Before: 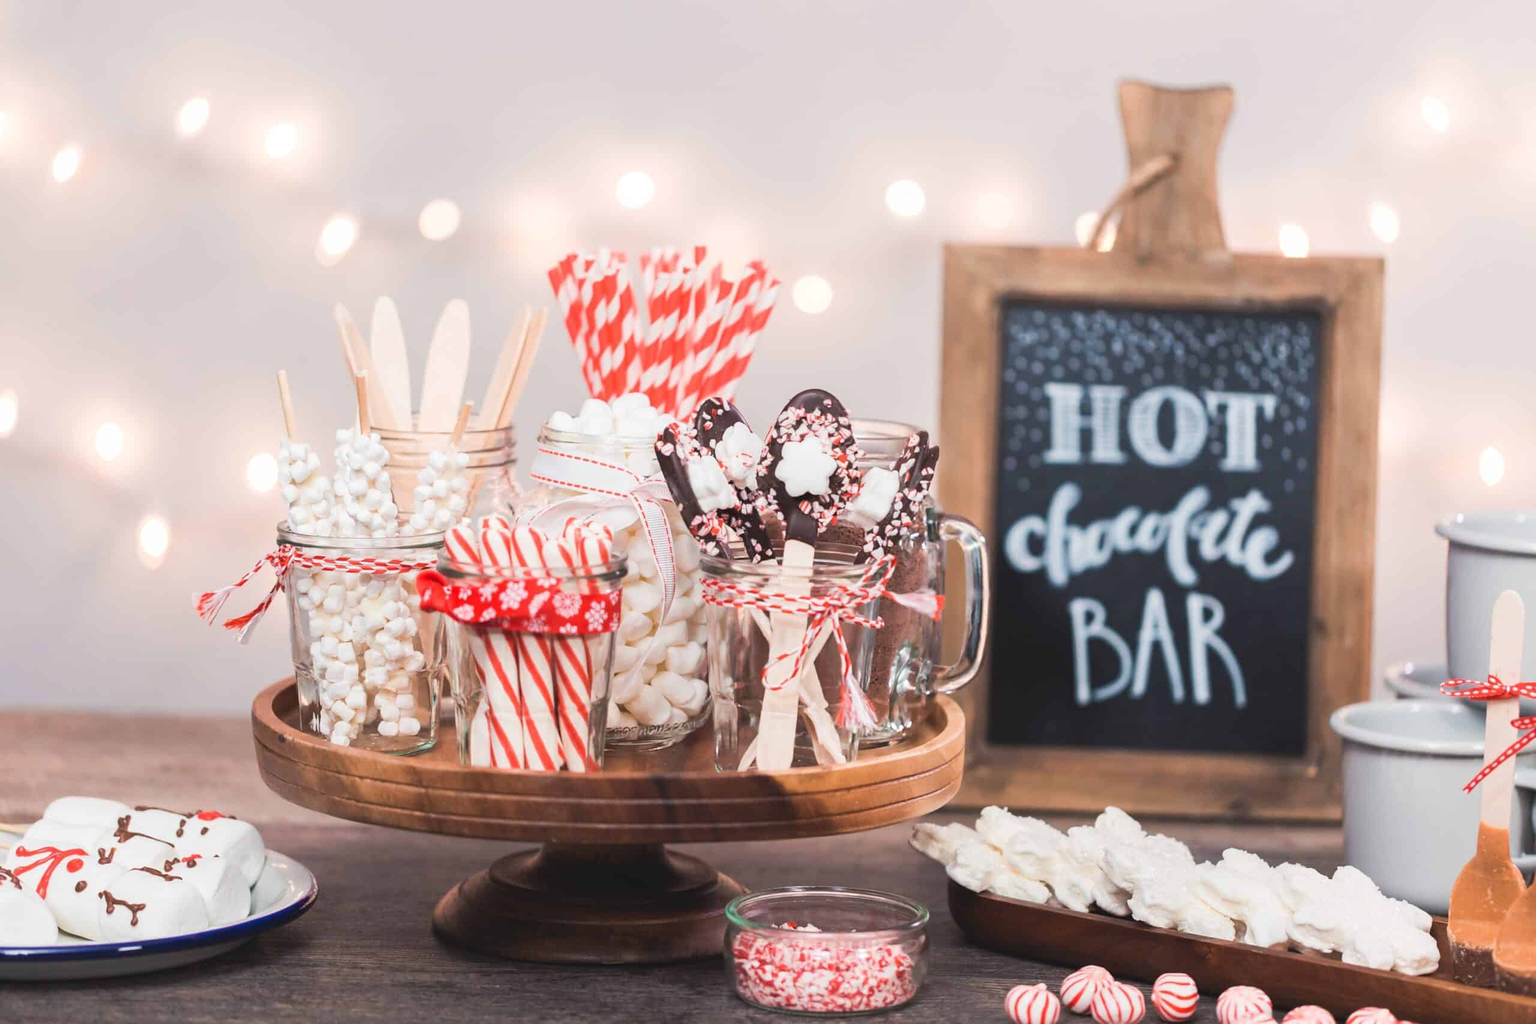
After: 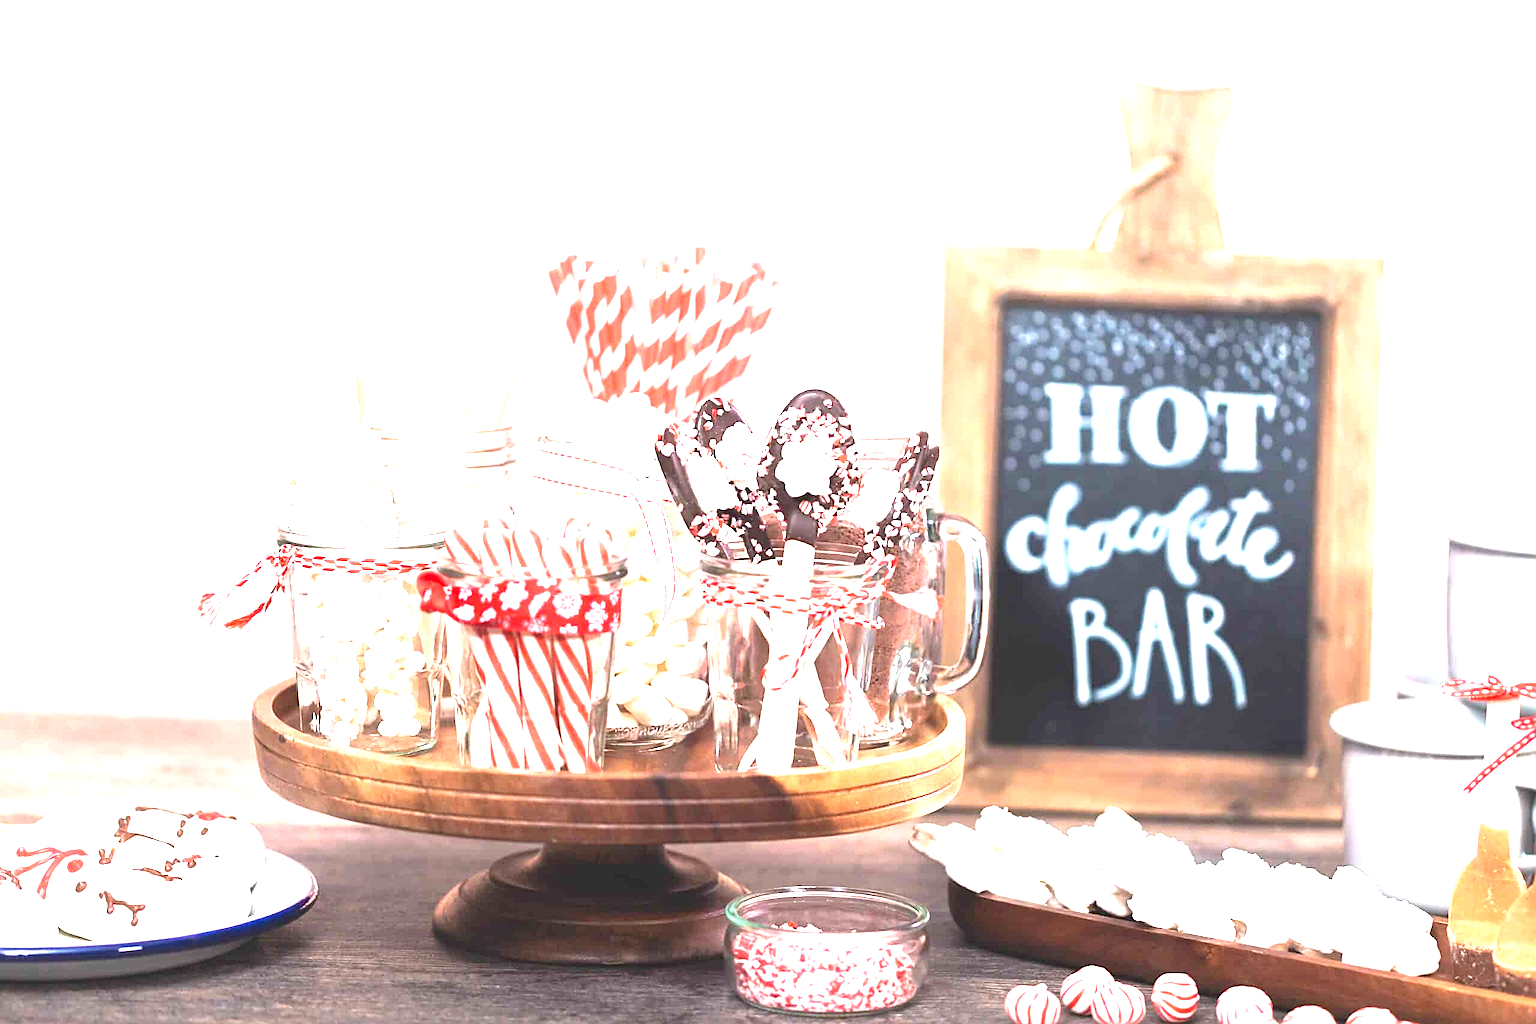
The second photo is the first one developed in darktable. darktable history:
exposure: black level correction 0.001, exposure 1.646 EV, compensate exposure bias true, compensate highlight preservation false
sharpen: on, module defaults
